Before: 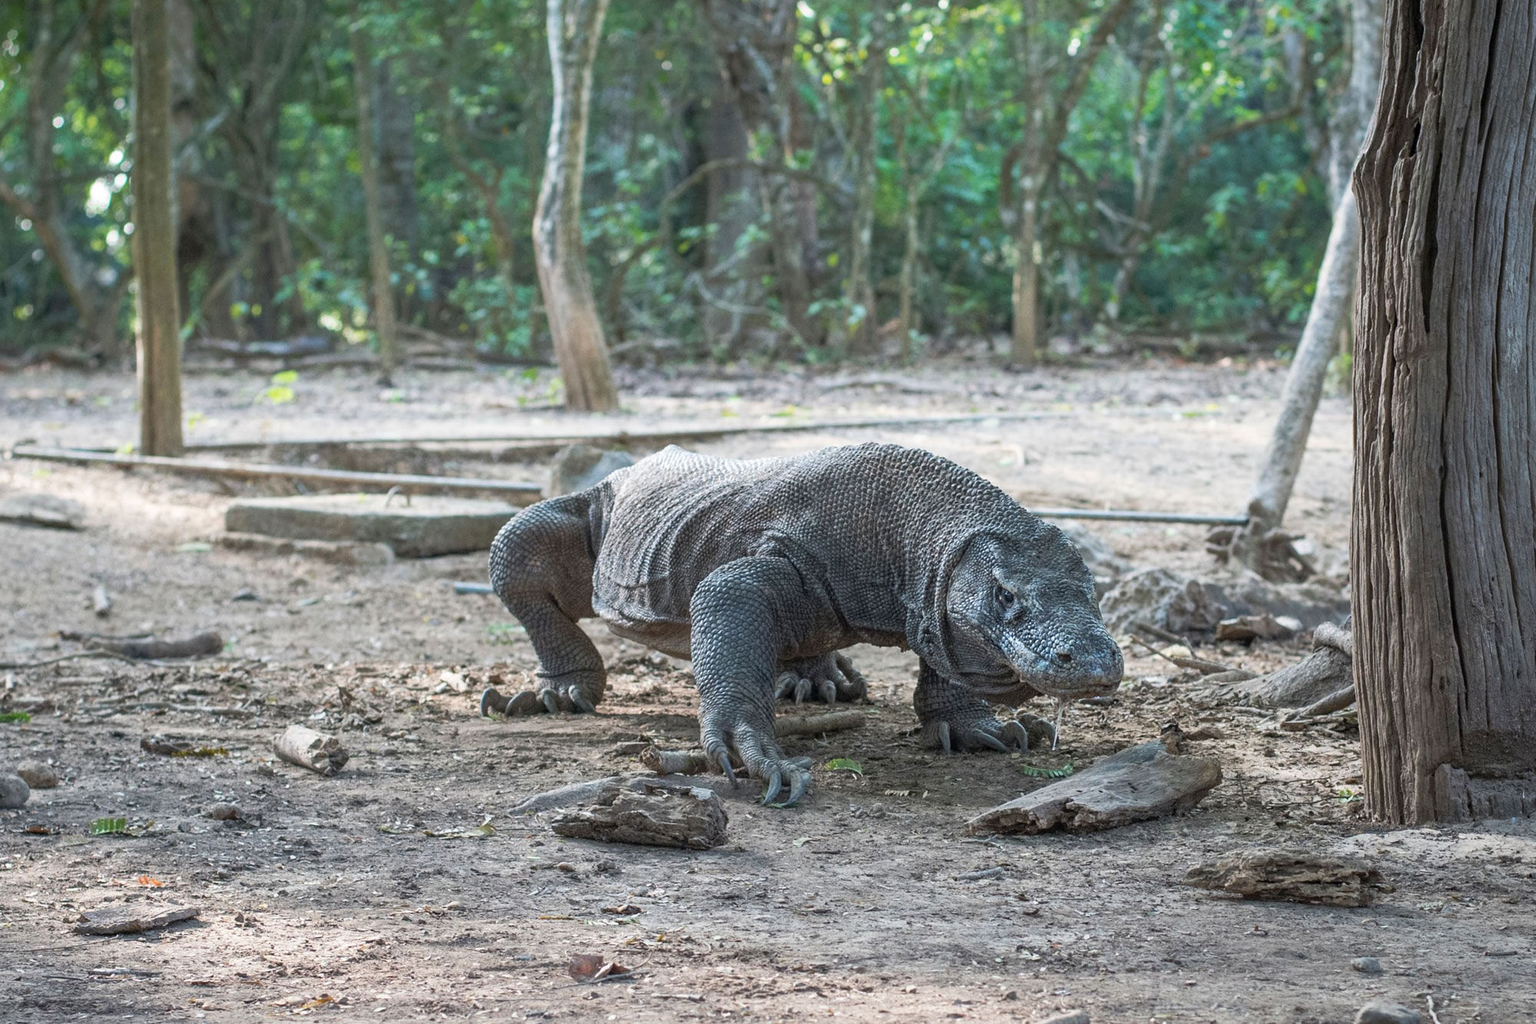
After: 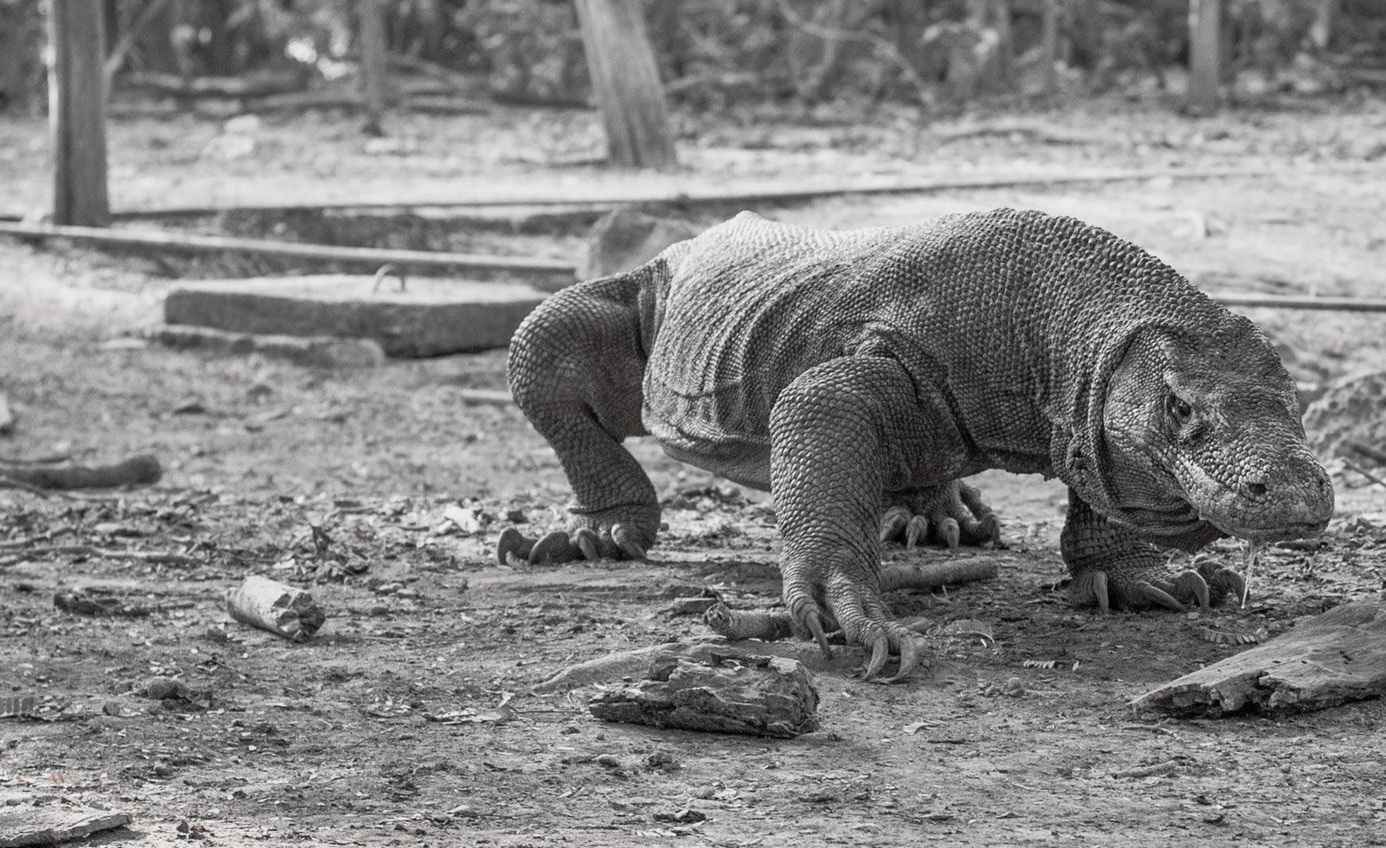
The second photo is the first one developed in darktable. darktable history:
color zones: curves: ch1 [(0, 0.006) (0.094, 0.285) (0.171, 0.001) (0.429, 0.001) (0.571, 0.003) (0.714, 0.004) (0.857, 0.004) (1, 0.006)]
crop: left 6.488%, top 27.668%, right 24.183%, bottom 8.656%
shadows and highlights: radius 100.41, shadows 50.55, highlights -64.36, highlights color adjustment 49.82%, soften with gaussian
filmic rgb: black relative exposure -9.5 EV, white relative exposure 3.02 EV, hardness 6.12
